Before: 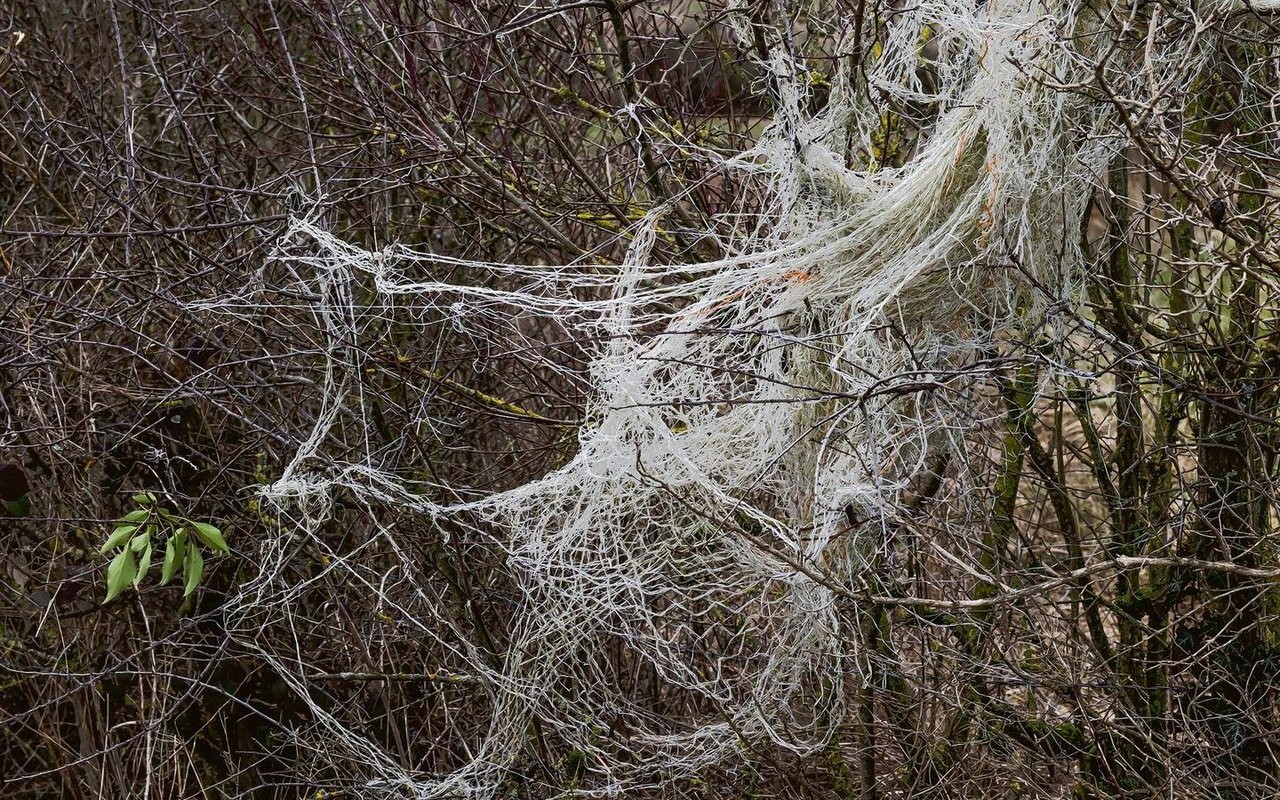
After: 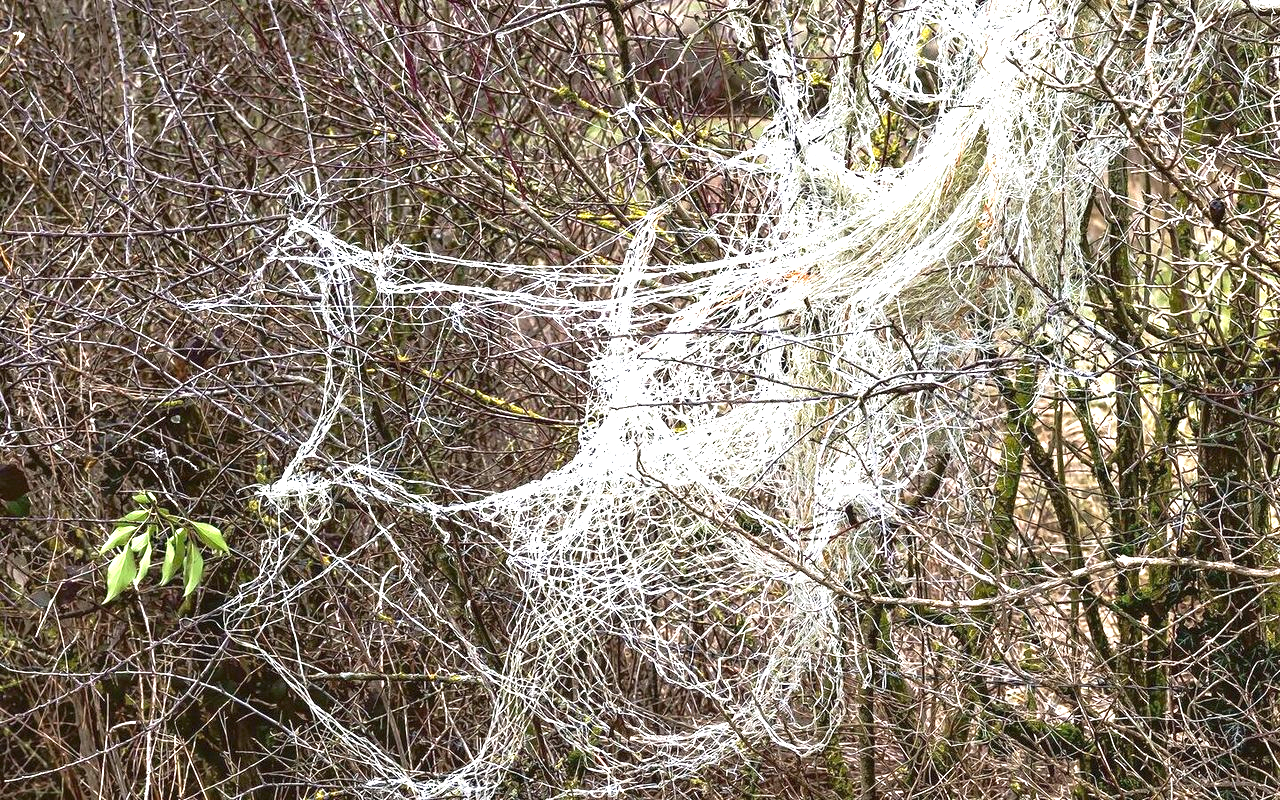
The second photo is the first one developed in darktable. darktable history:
exposure: black level correction 0, exposure 1.746 EV, compensate highlight preservation false
